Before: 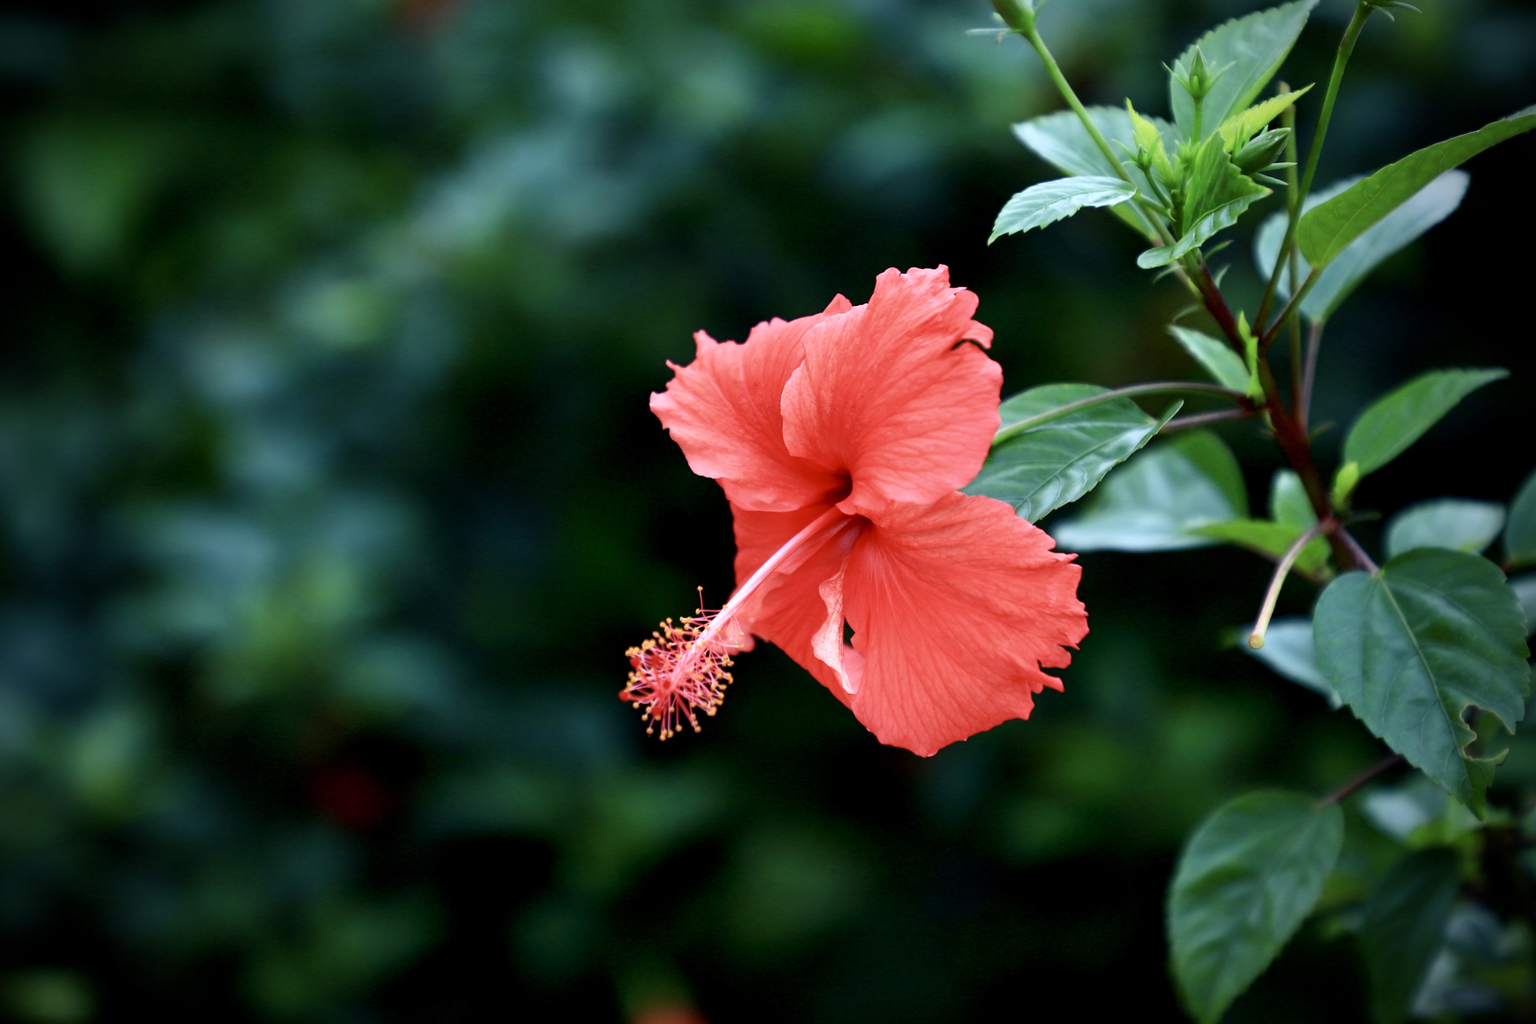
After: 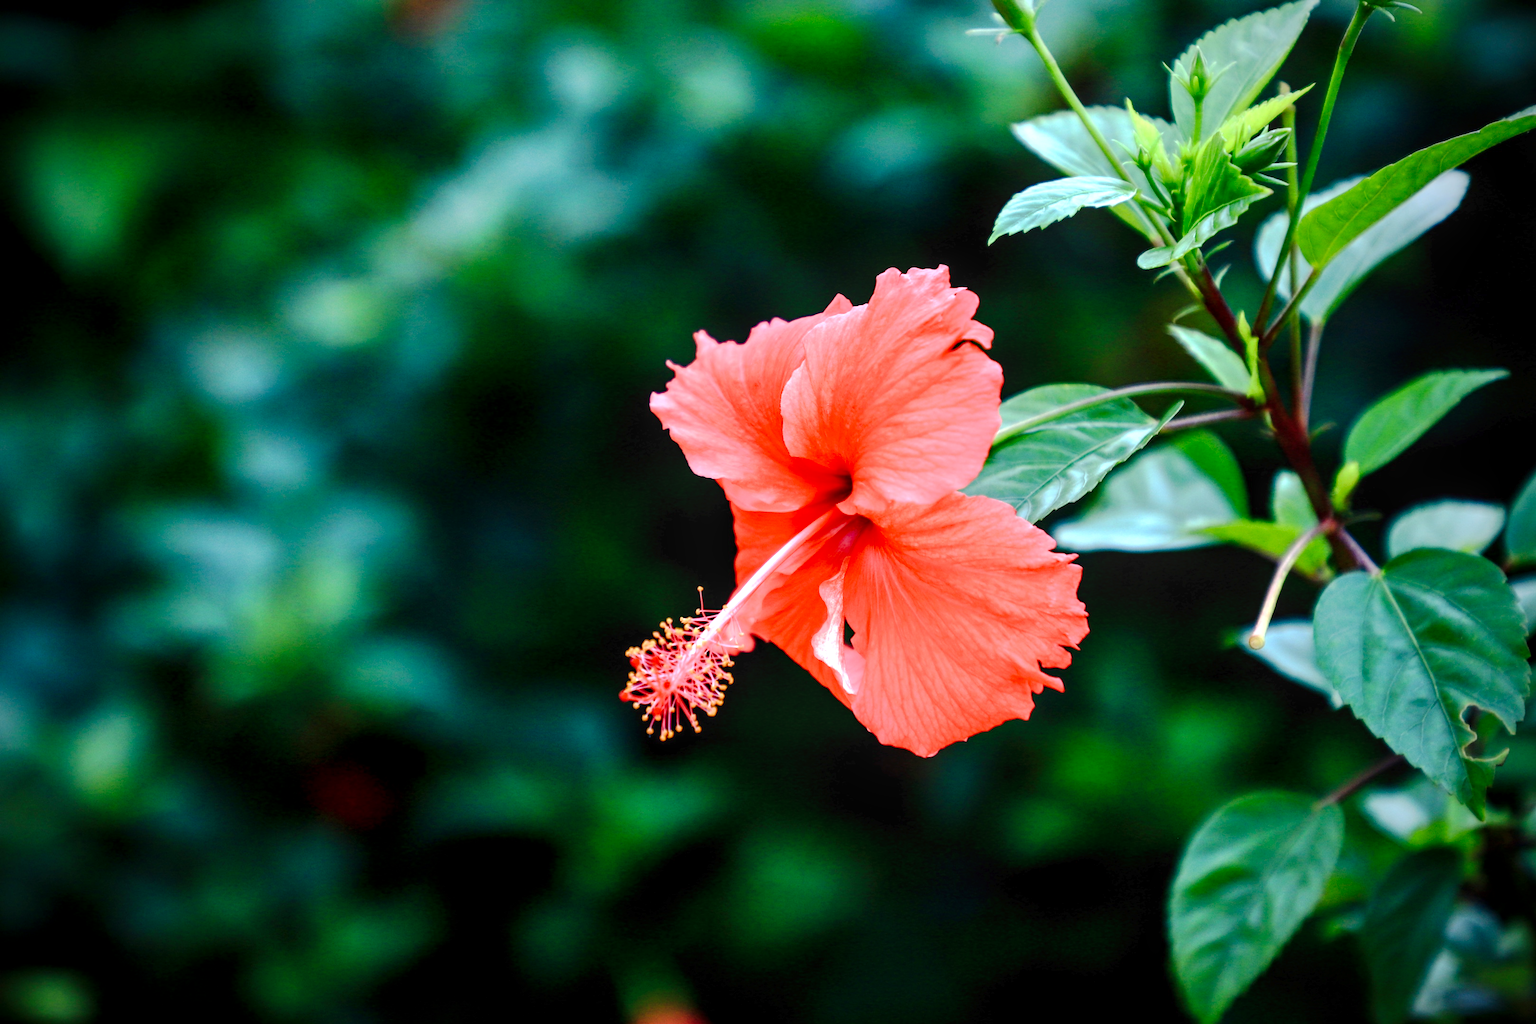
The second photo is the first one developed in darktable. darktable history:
local contrast: on, module defaults
tone curve: curves: ch0 [(0, 0) (0.003, 0.009) (0.011, 0.013) (0.025, 0.022) (0.044, 0.039) (0.069, 0.055) (0.1, 0.077) (0.136, 0.113) (0.177, 0.158) (0.224, 0.213) (0.277, 0.289) (0.335, 0.367) (0.399, 0.451) (0.468, 0.532) (0.543, 0.615) (0.623, 0.696) (0.709, 0.755) (0.801, 0.818) (0.898, 0.893) (1, 1)], preserve colors none
exposure: exposure 0.6 EV, compensate highlight preservation false
